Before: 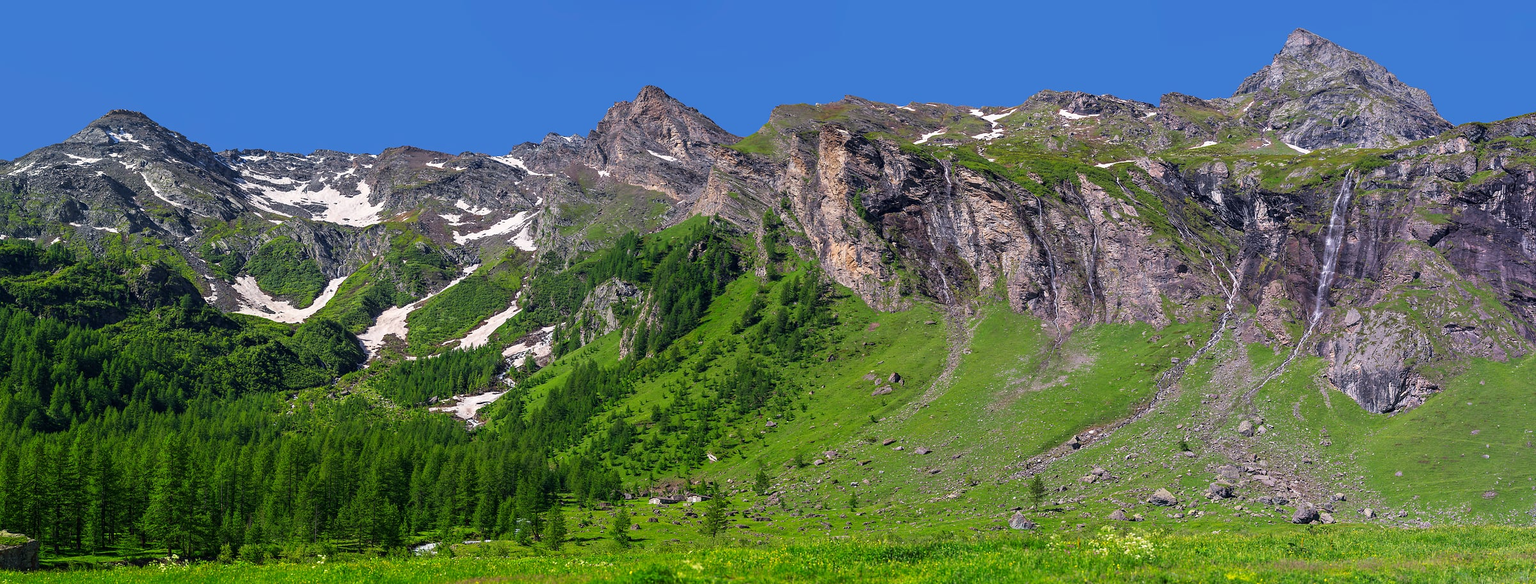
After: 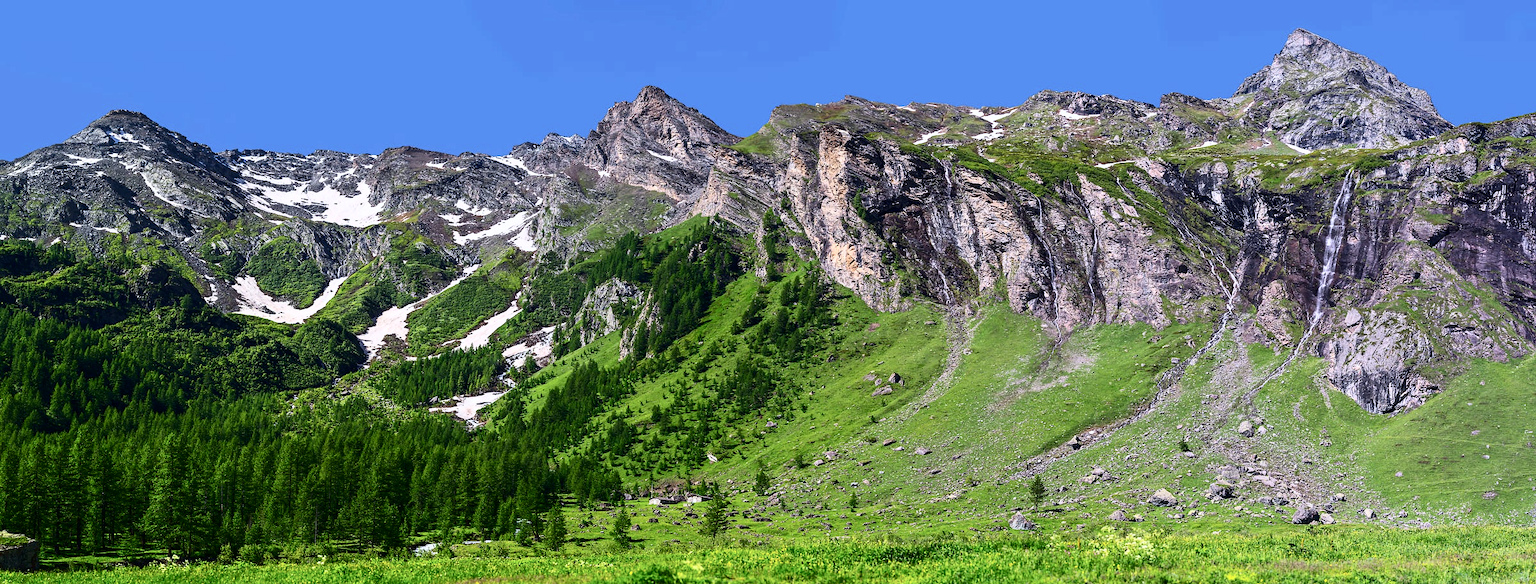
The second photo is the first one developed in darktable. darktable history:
white balance: red 0.974, blue 1.044
contrast brightness saturation: contrast 0.39, brightness 0.1
